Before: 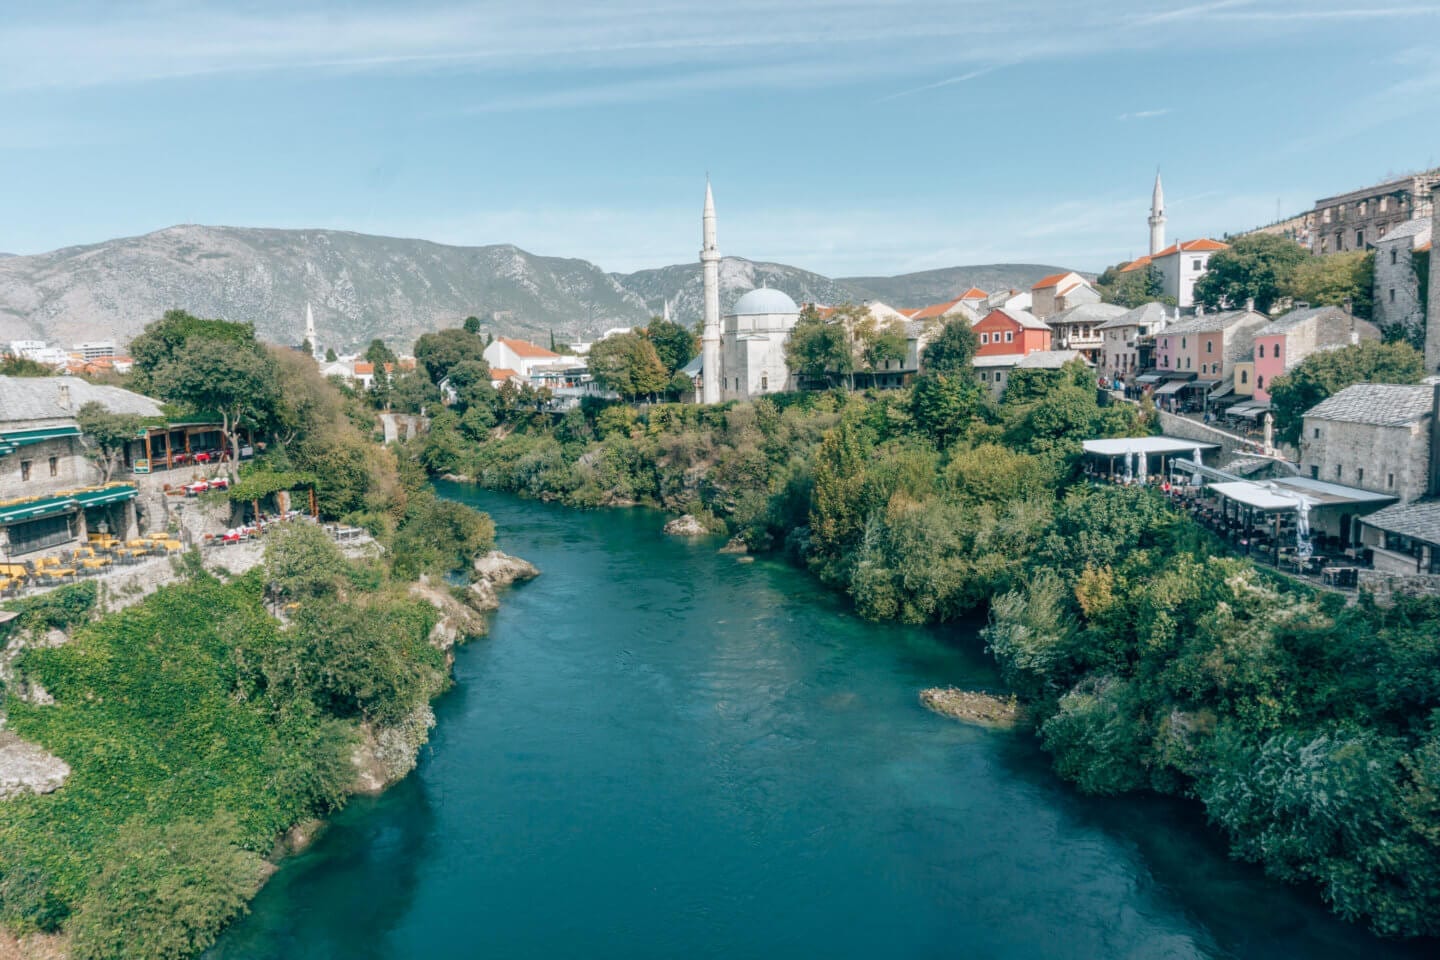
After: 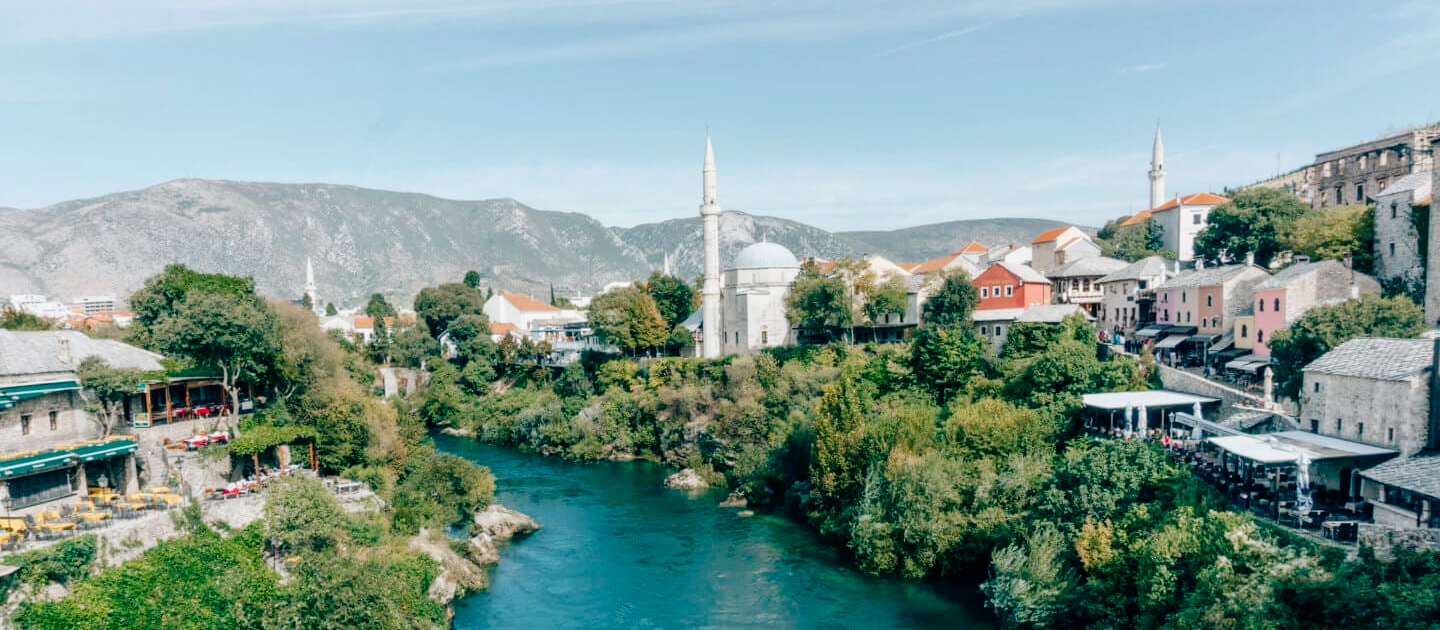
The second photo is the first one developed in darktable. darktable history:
crop and rotate: top 4.848%, bottom 29.503%
exposure: exposure -0.21 EV, compensate highlight preservation false
tone curve: curves: ch0 [(0, 0) (0.003, 0) (0.011, 0.002) (0.025, 0.004) (0.044, 0.007) (0.069, 0.015) (0.1, 0.025) (0.136, 0.04) (0.177, 0.09) (0.224, 0.152) (0.277, 0.239) (0.335, 0.335) (0.399, 0.43) (0.468, 0.524) (0.543, 0.621) (0.623, 0.712) (0.709, 0.789) (0.801, 0.871) (0.898, 0.951) (1, 1)], preserve colors none
